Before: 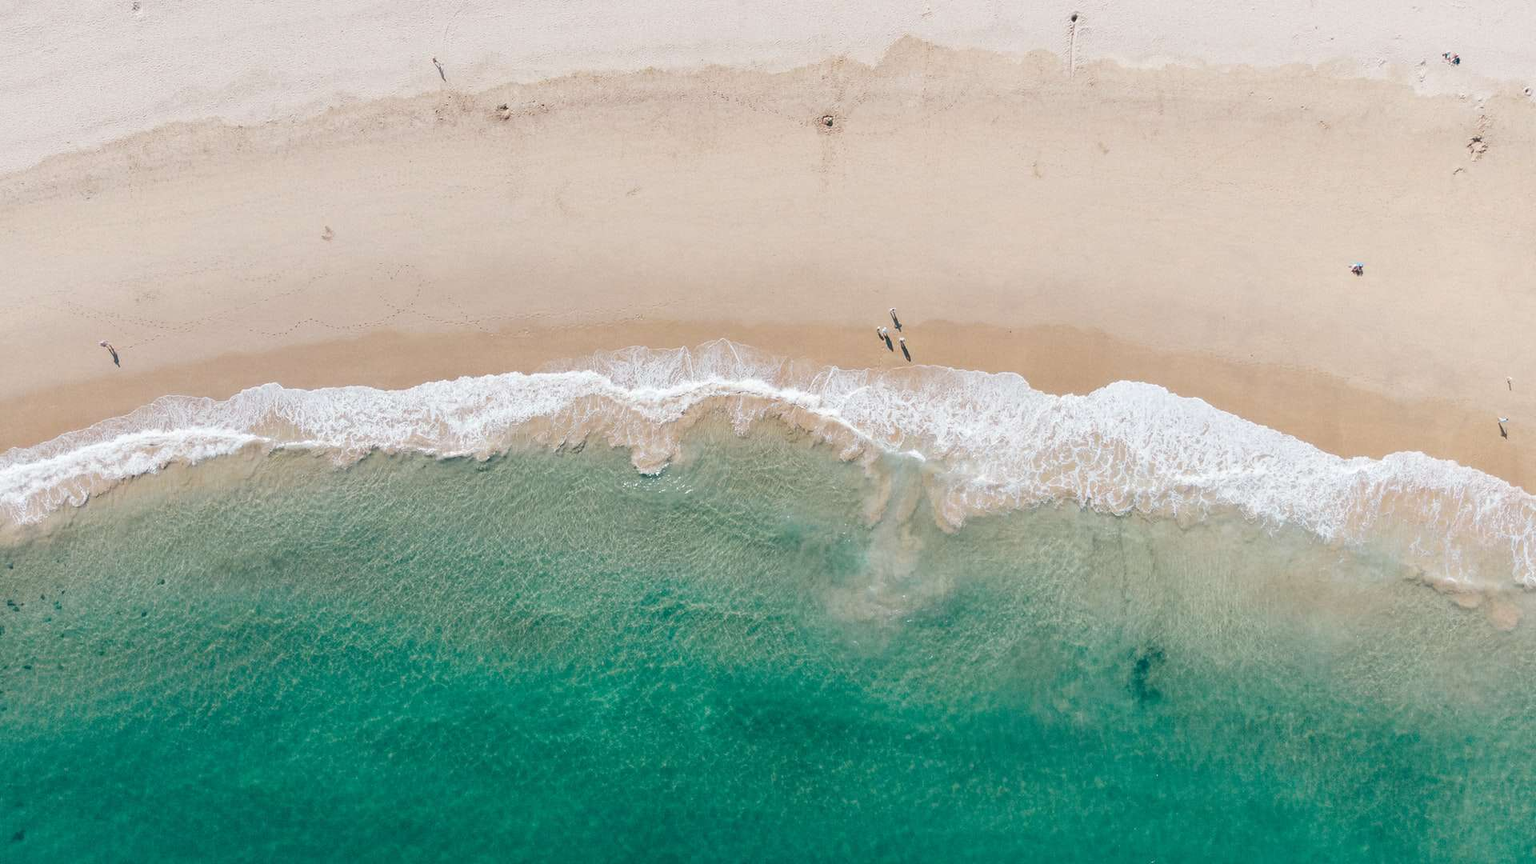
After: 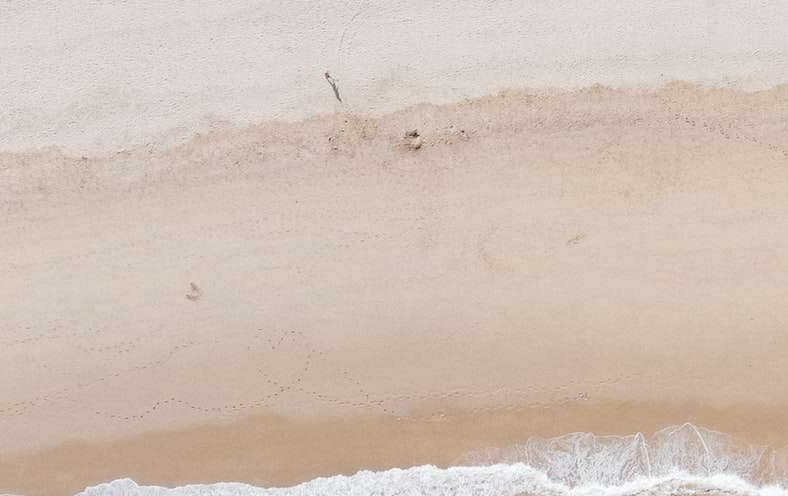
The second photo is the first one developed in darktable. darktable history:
crop and rotate: left 11.273%, top 0.069%, right 47.675%, bottom 53.96%
